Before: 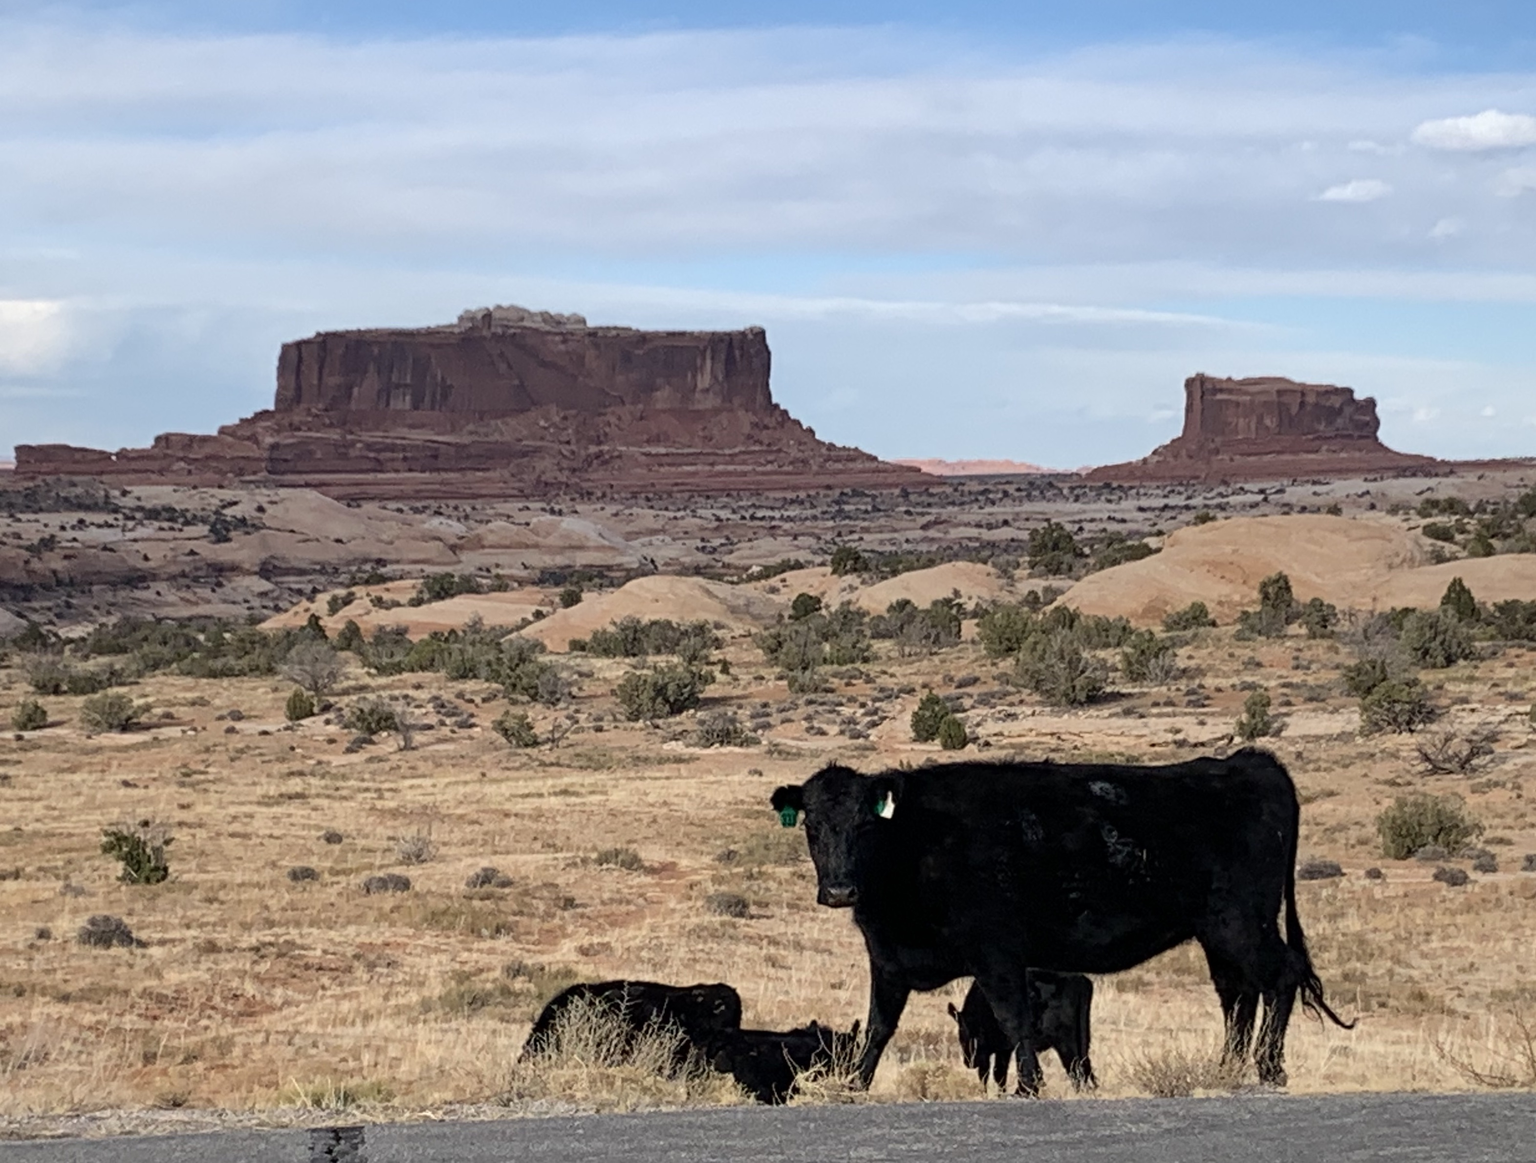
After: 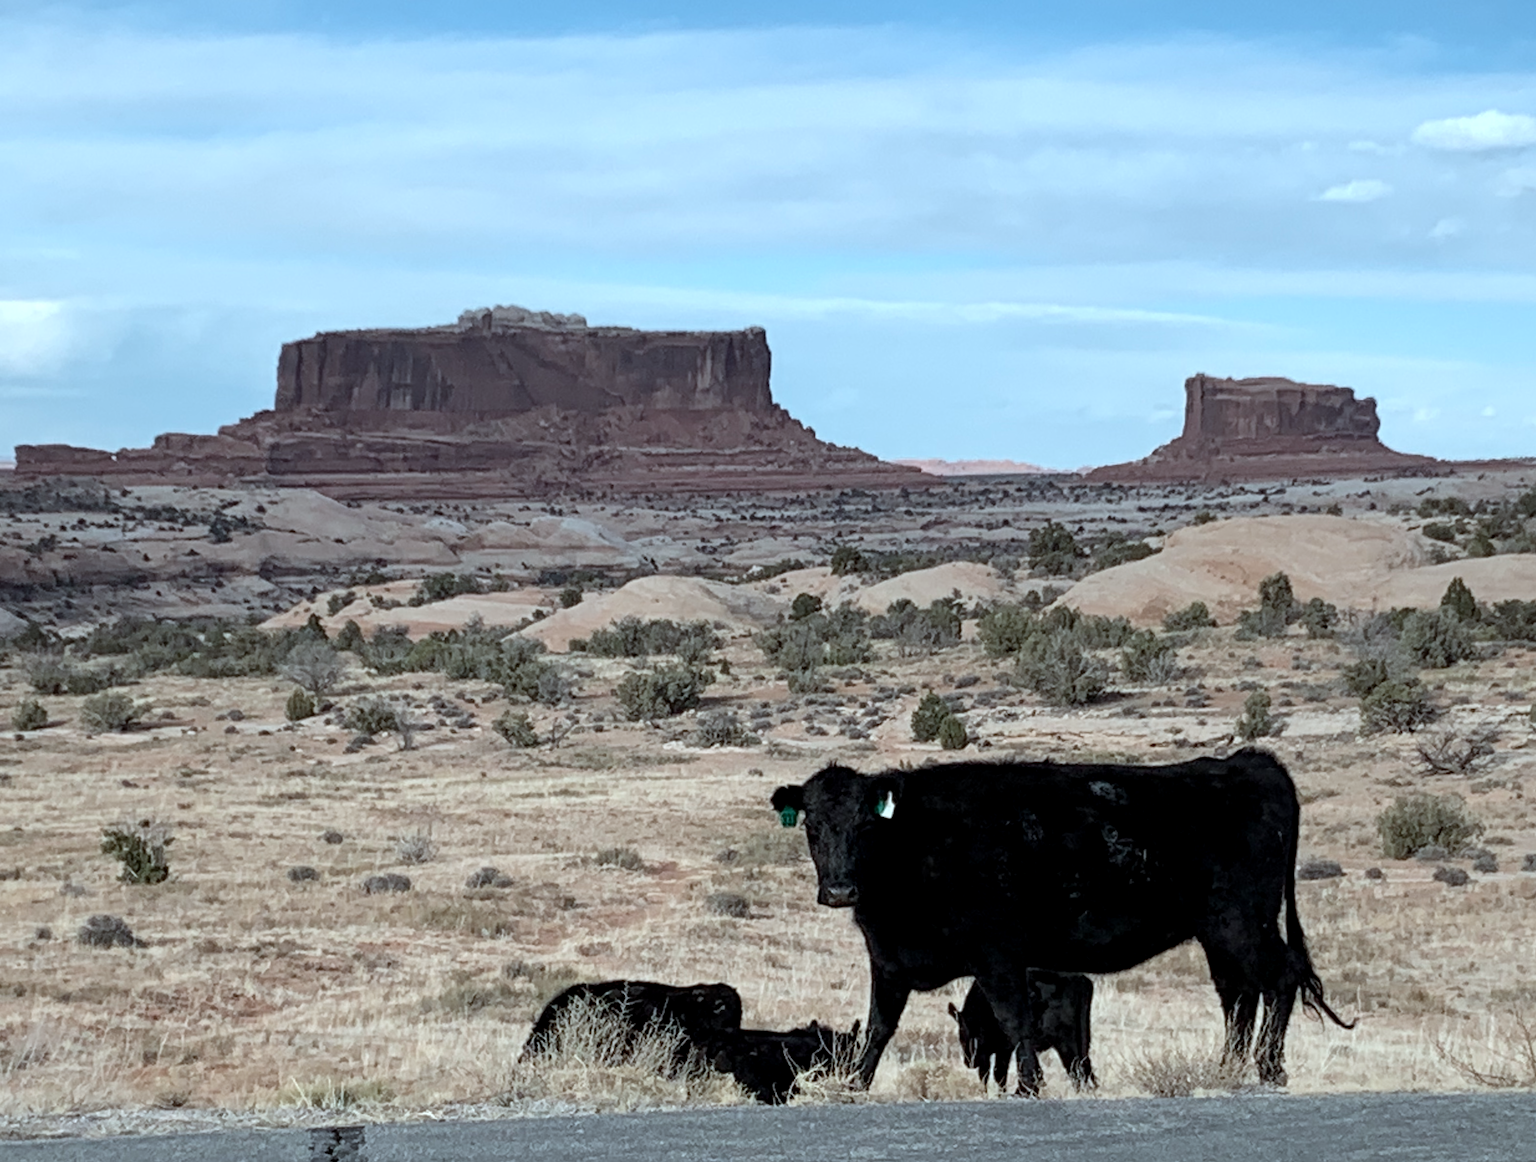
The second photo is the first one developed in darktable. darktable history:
color correction: highlights a* -12.64, highlights b* -18.1, saturation 0.7
exposure: black level correction 0.002, exposure 0.15 EV, compensate highlight preservation false
